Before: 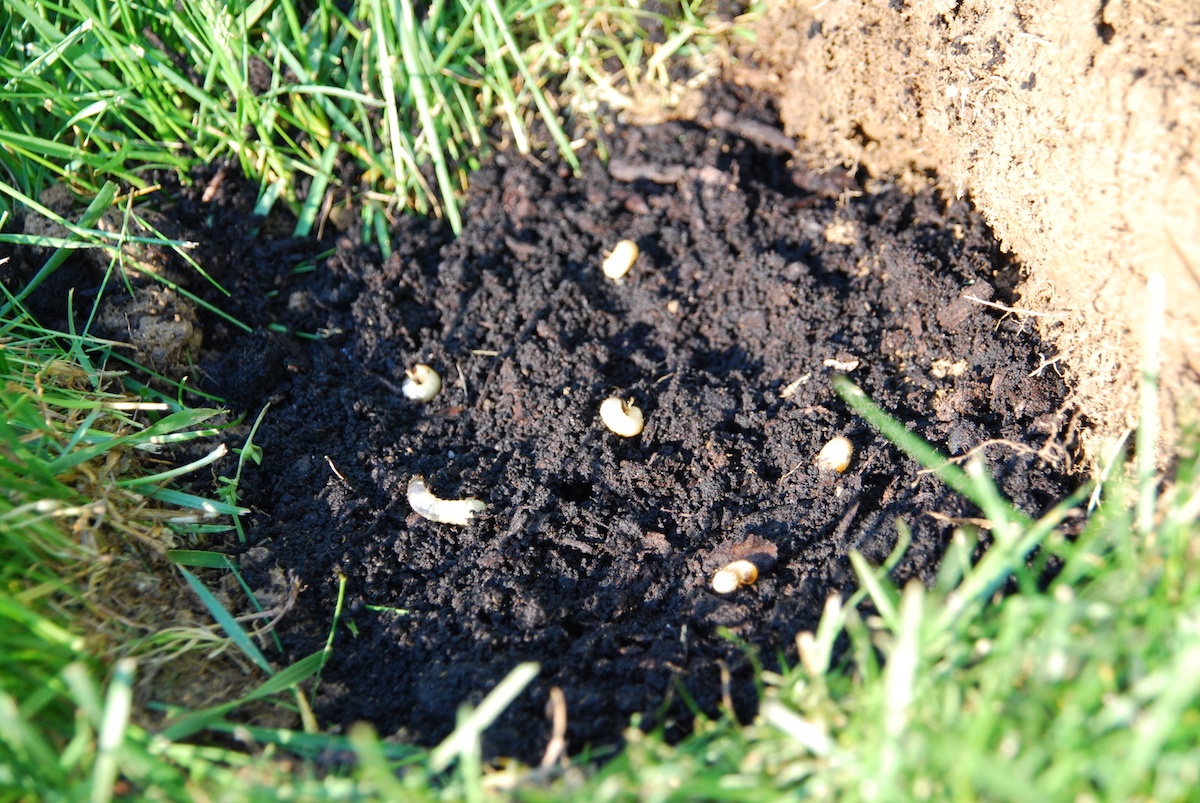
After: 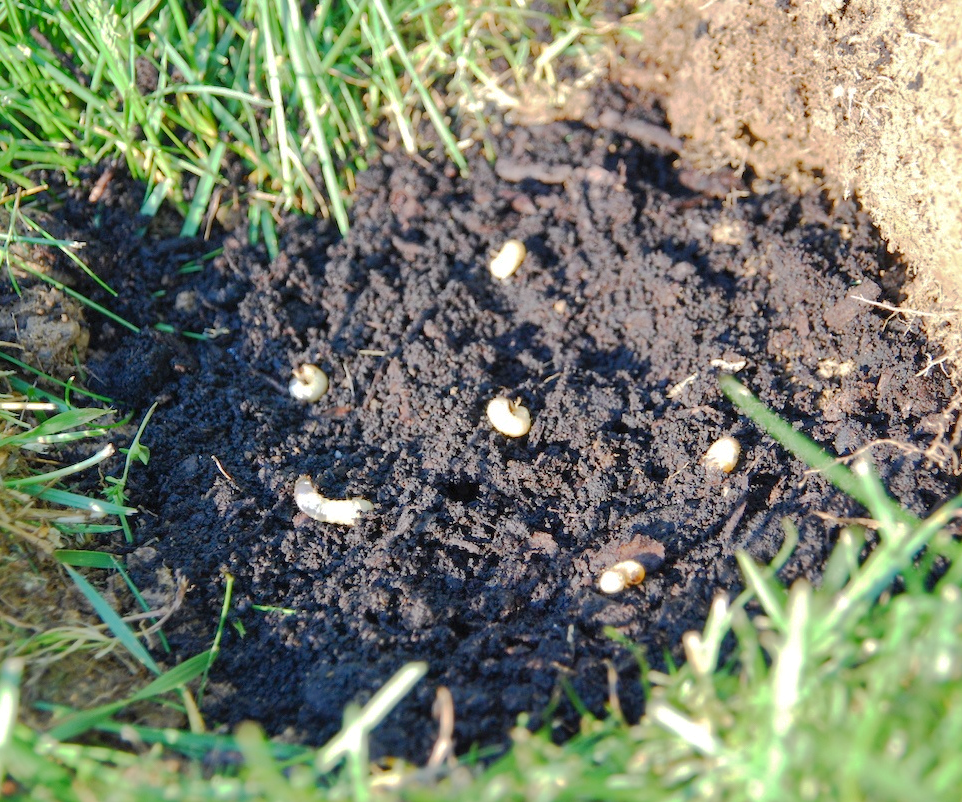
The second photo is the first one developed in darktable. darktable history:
color balance rgb: perceptual saturation grading › global saturation -1.561%, perceptual saturation grading › highlights -7.461%, perceptual saturation grading › mid-tones 8.582%, perceptual saturation grading › shadows 3.579%, perceptual brilliance grading › mid-tones 9.362%, perceptual brilliance grading › shadows 15.765%, global vibrance 5.368%
shadows and highlights: on, module defaults
base curve: curves: ch0 [(0, 0) (0.235, 0.266) (0.503, 0.496) (0.786, 0.72) (1, 1)], preserve colors none
crop and rotate: left 9.496%, right 10.283%
